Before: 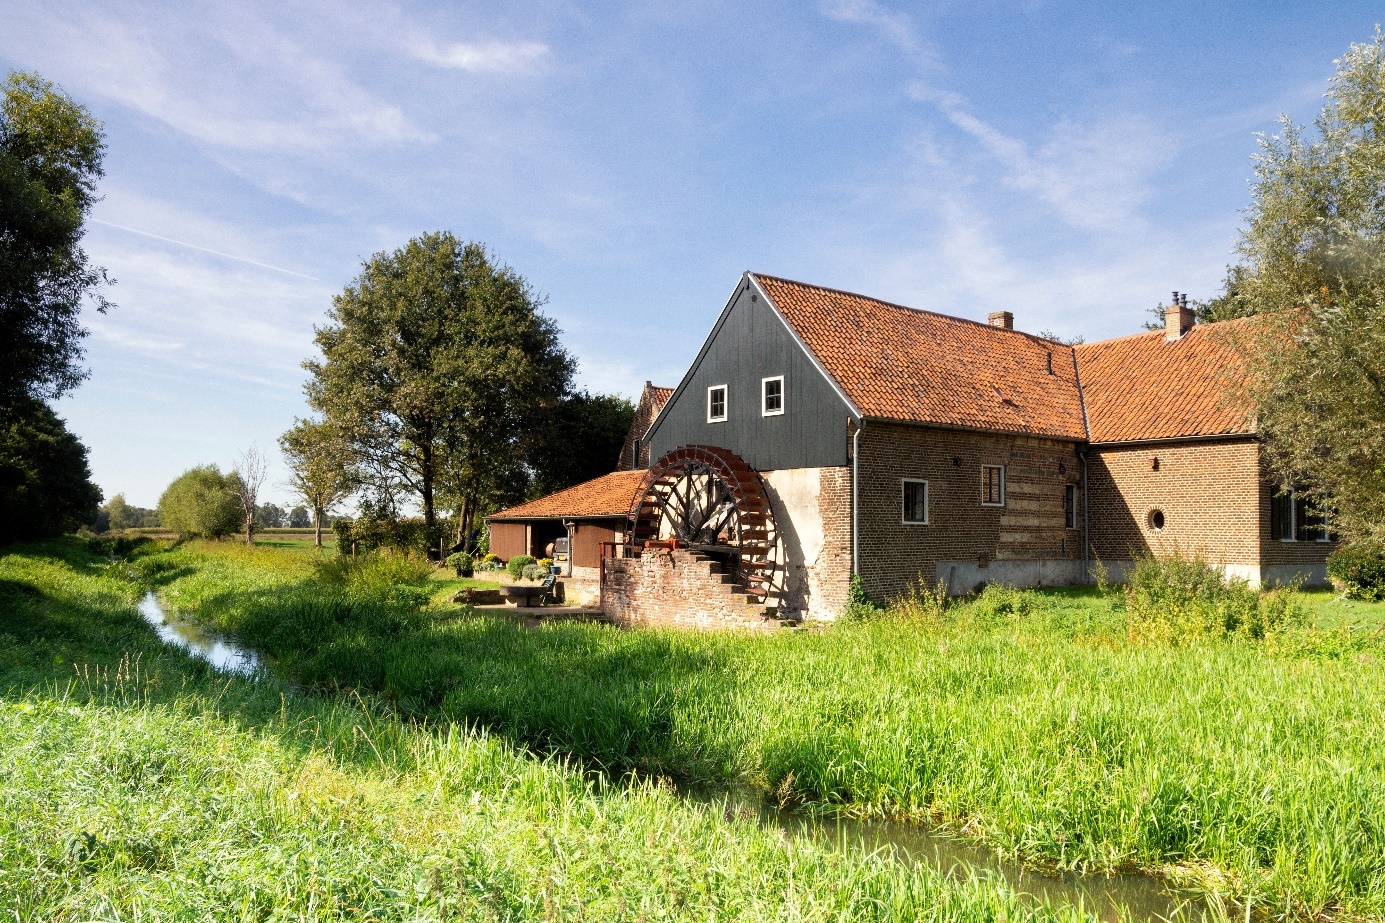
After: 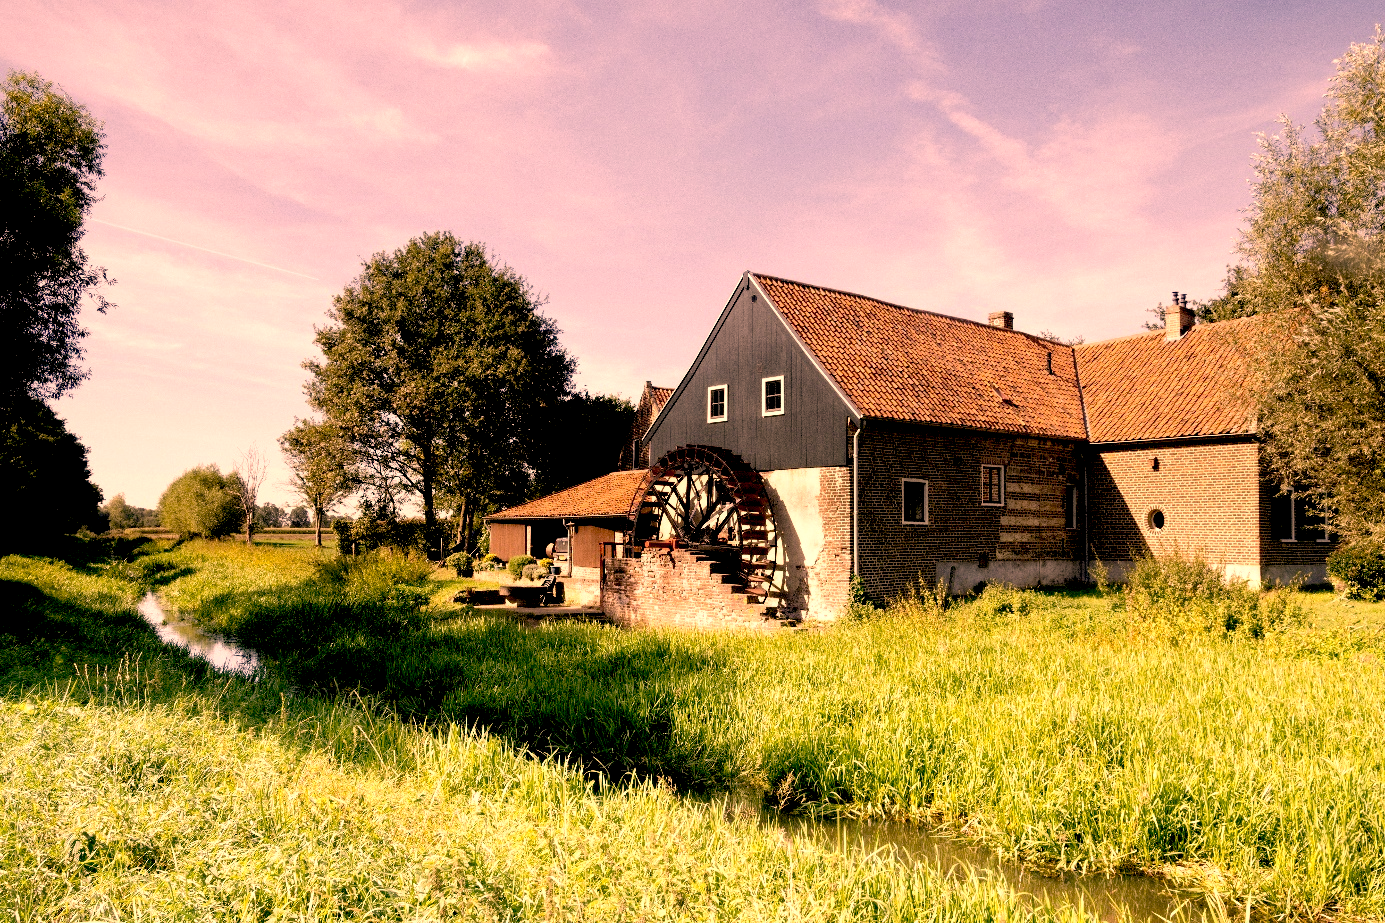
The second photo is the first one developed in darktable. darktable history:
exposure: black level correction 0.032, exposure 0.304 EV, compensate exposure bias true, compensate highlight preservation false
color correction: highlights a* 39.65, highlights b* 39.75, saturation 0.688
base curve: curves: ch0 [(0, 0) (0.989, 0.992)], preserve colors none
